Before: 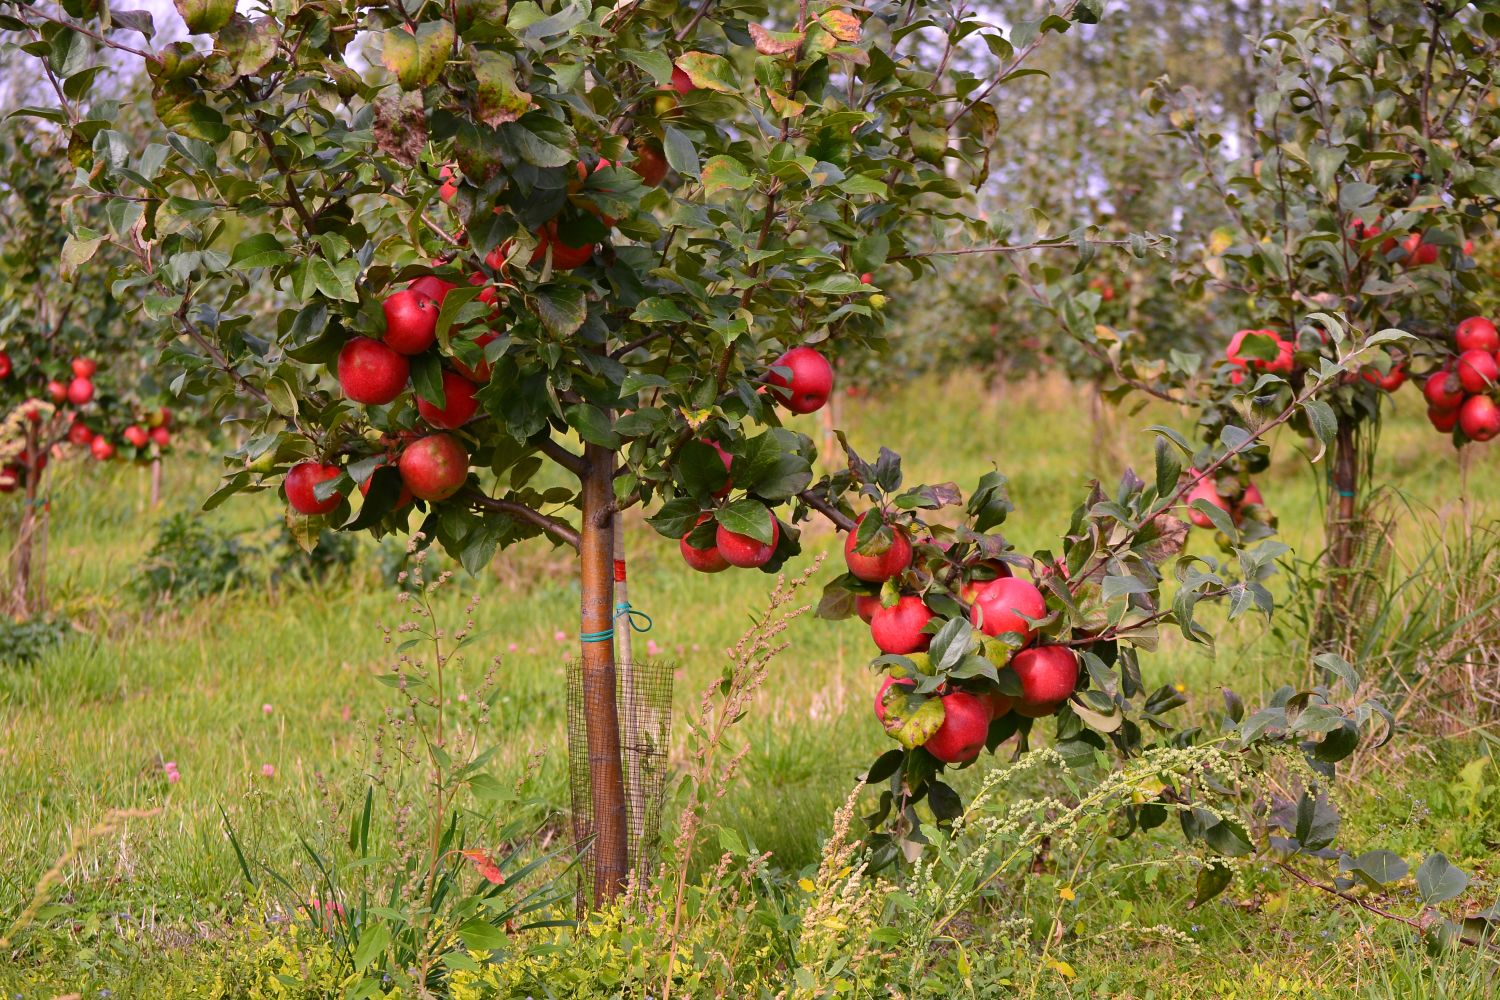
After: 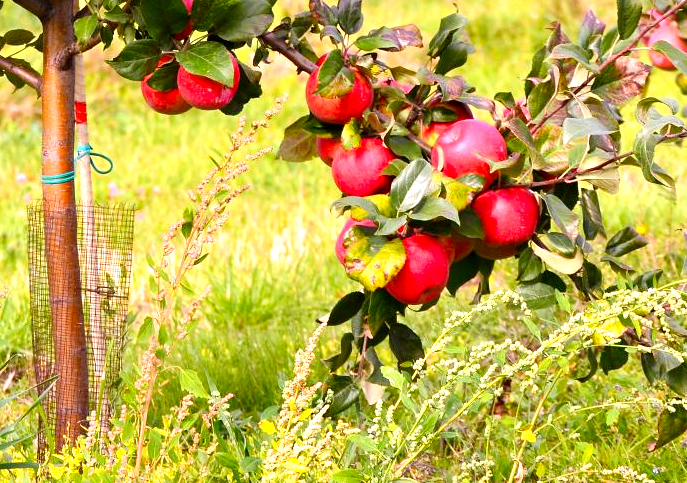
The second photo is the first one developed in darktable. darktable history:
filmic rgb: black relative exposure -16 EV, threshold -0.33 EV, transition 3.19 EV, structure ↔ texture 100%, target black luminance 0%, hardness 7.57, latitude 72.96%, contrast 0.908, highlights saturation mix 10%, shadows ↔ highlights balance -0.38%, add noise in highlights 0, preserve chrominance no, color science v4 (2020), iterations of high-quality reconstruction 10, enable highlight reconstruction true
crop: left 35.976%, top 45.819%, right 18.162%, bottom 5.807%
levels: levels [0.012, 0.367, 0.697]
